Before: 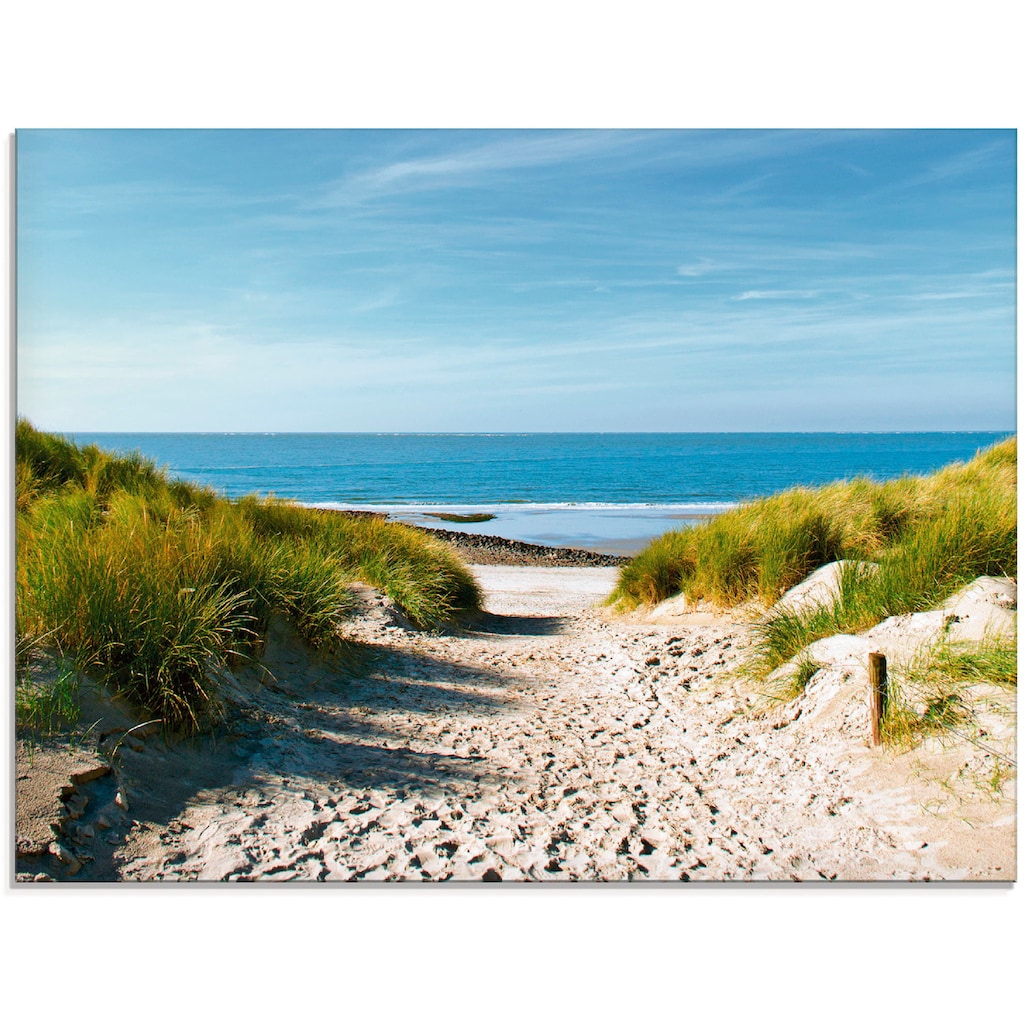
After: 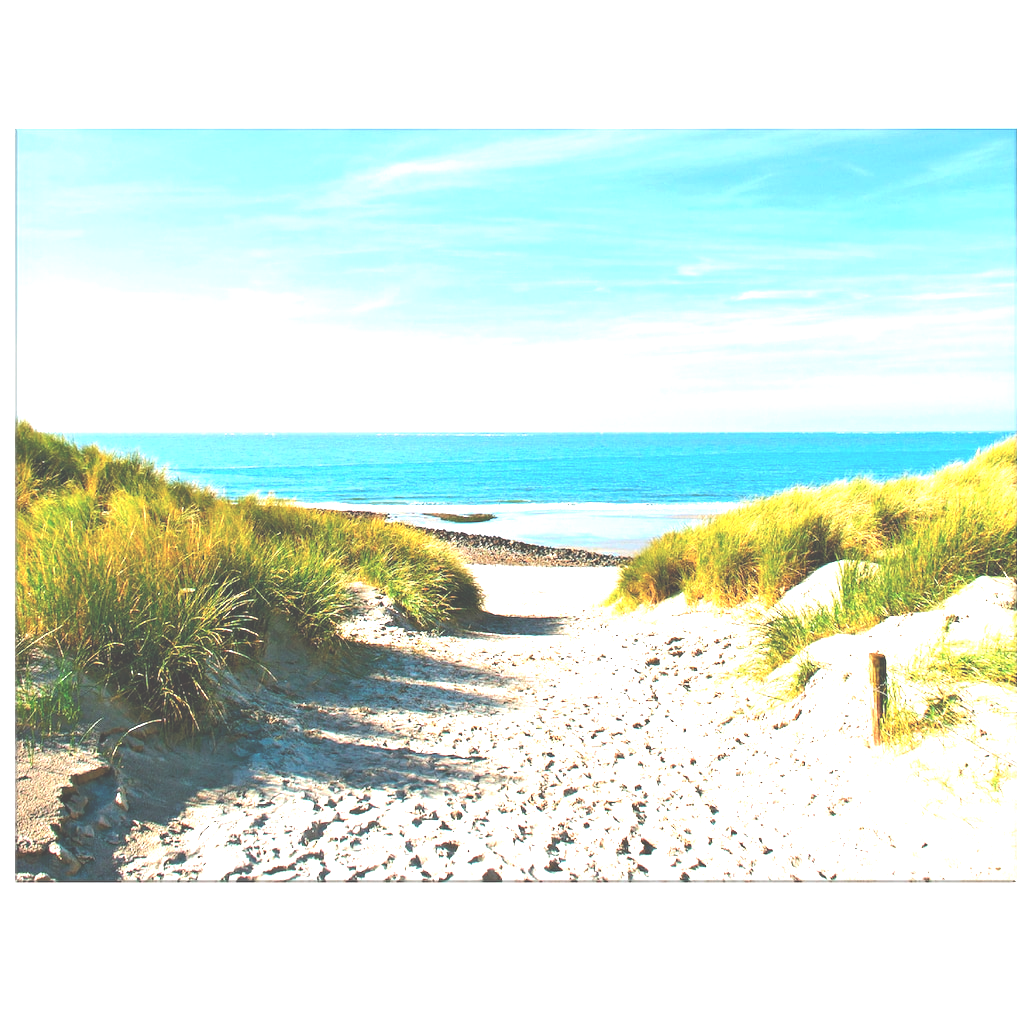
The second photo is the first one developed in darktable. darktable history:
exposure: black level correction -0.023, exposure 1.397 EV, compensate highlight preservation false
white balance: emerald 1
